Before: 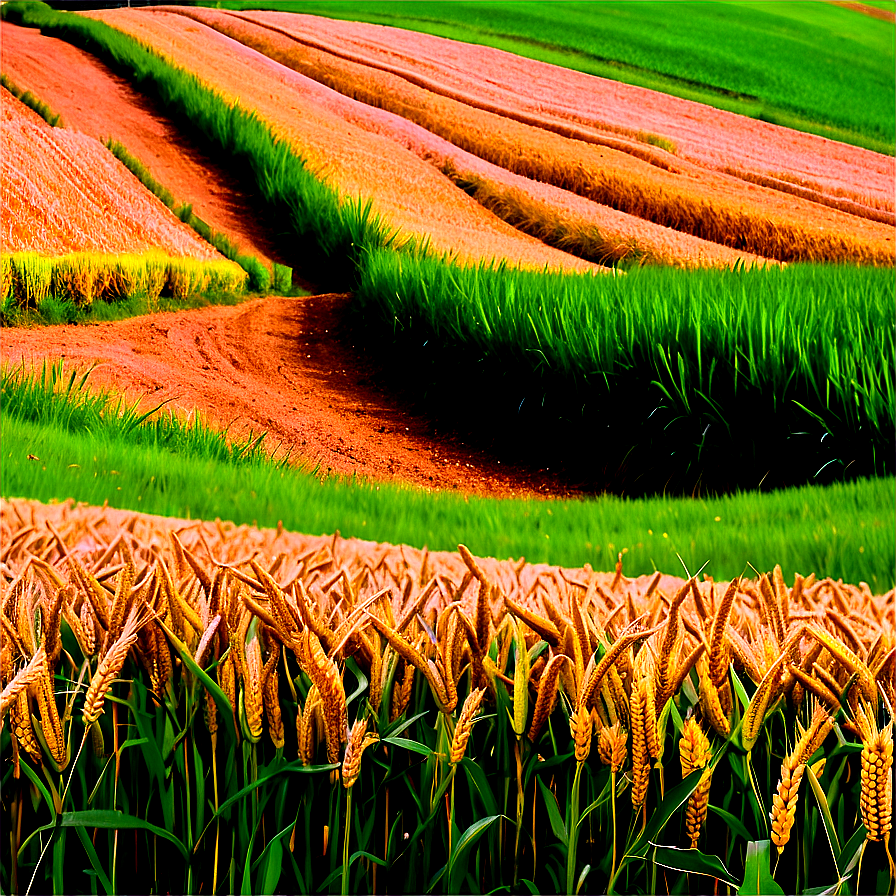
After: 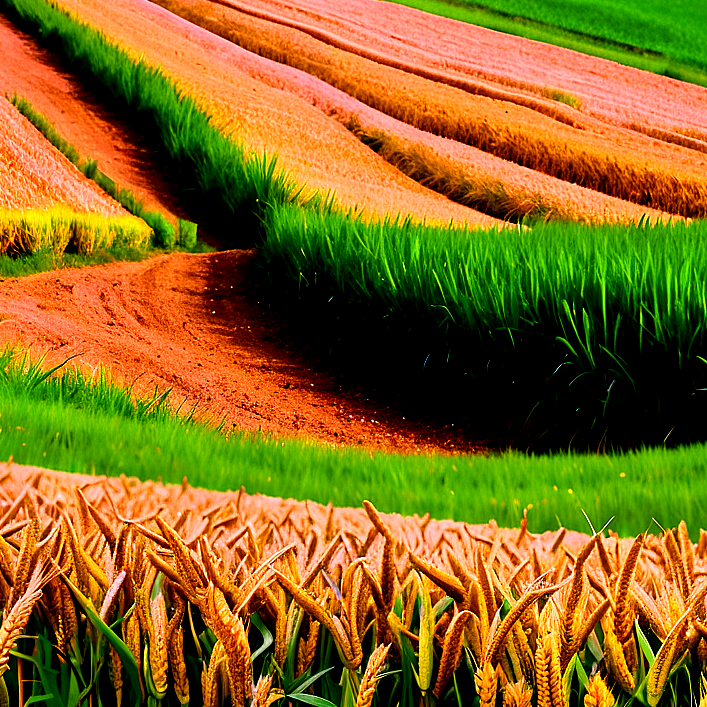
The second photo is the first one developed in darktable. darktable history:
crop and rotate: left 10.667%, top 5.019%, right 10.404%, bottom 16%
